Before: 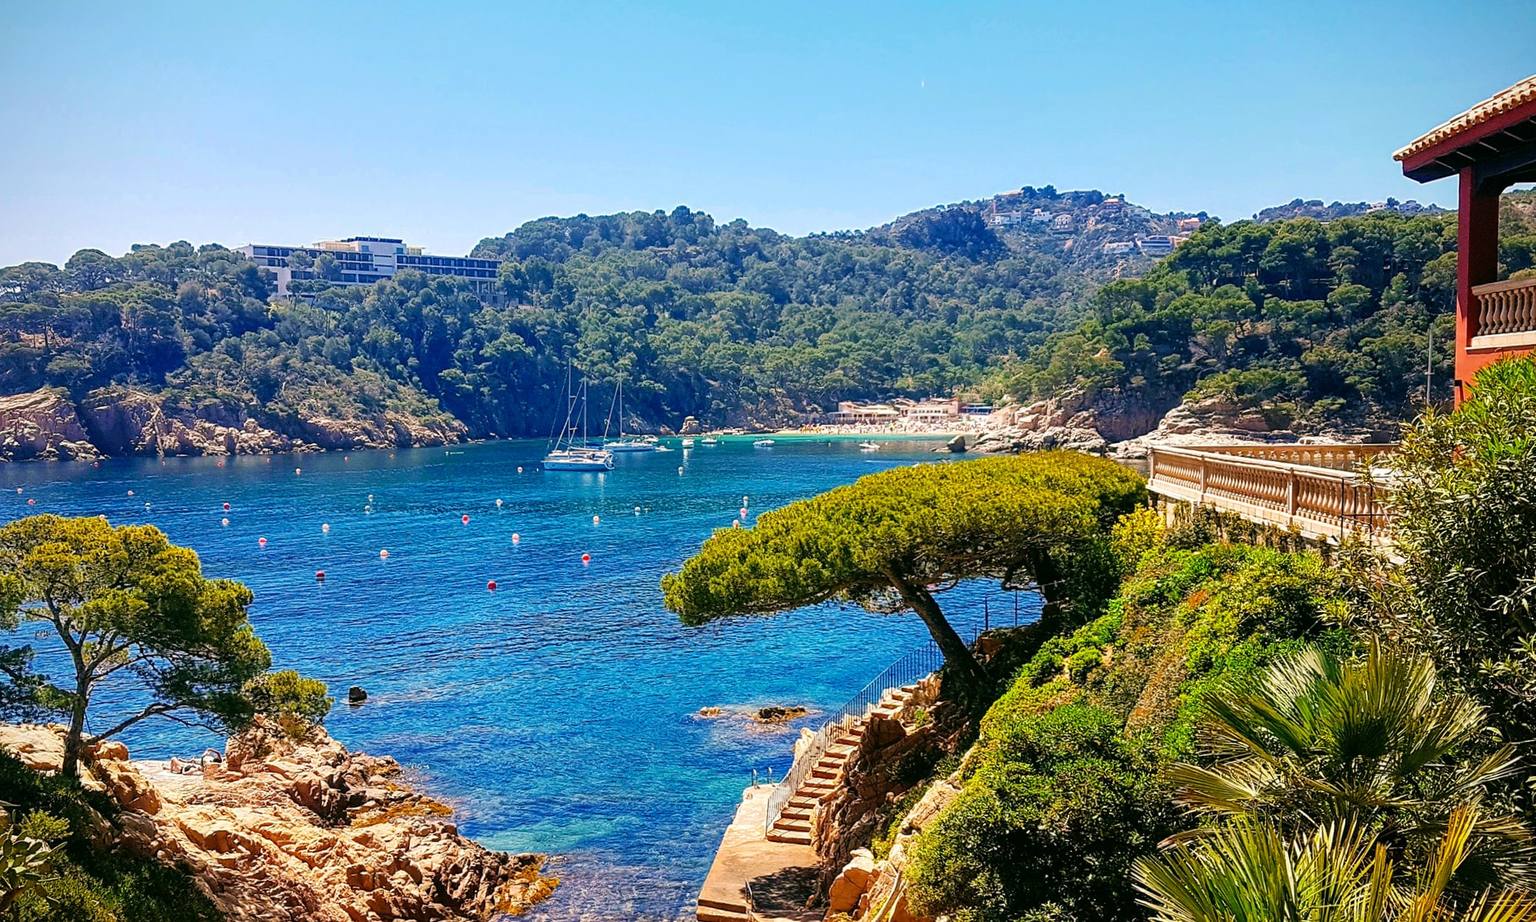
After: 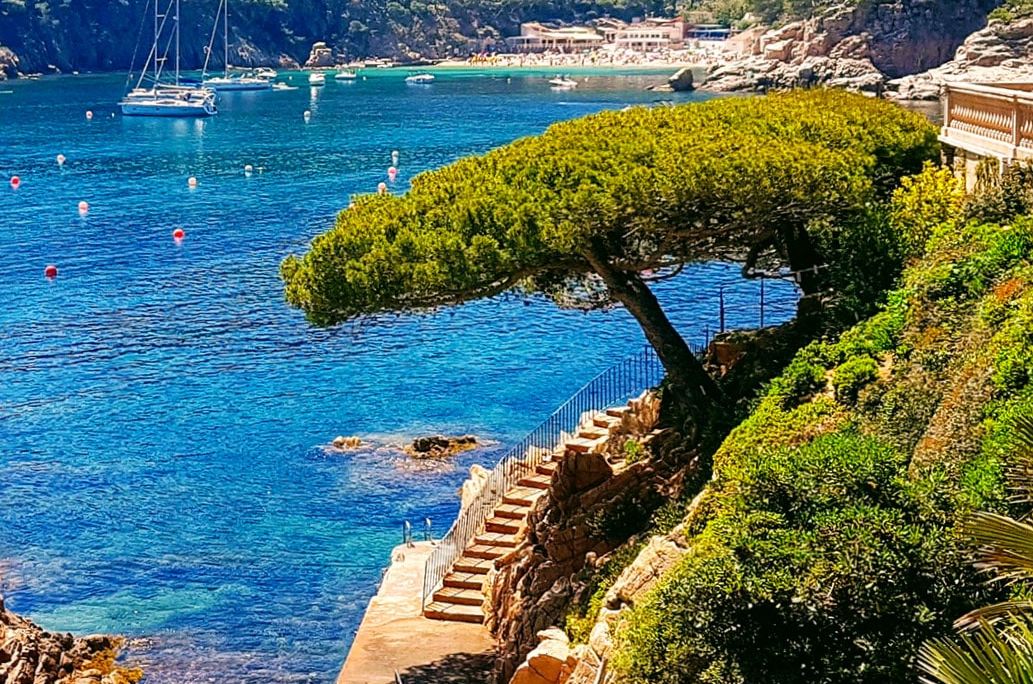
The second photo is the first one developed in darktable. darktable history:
crop: left 29.603%, top 41.773%, right 20.774%, bottom 3.492%
